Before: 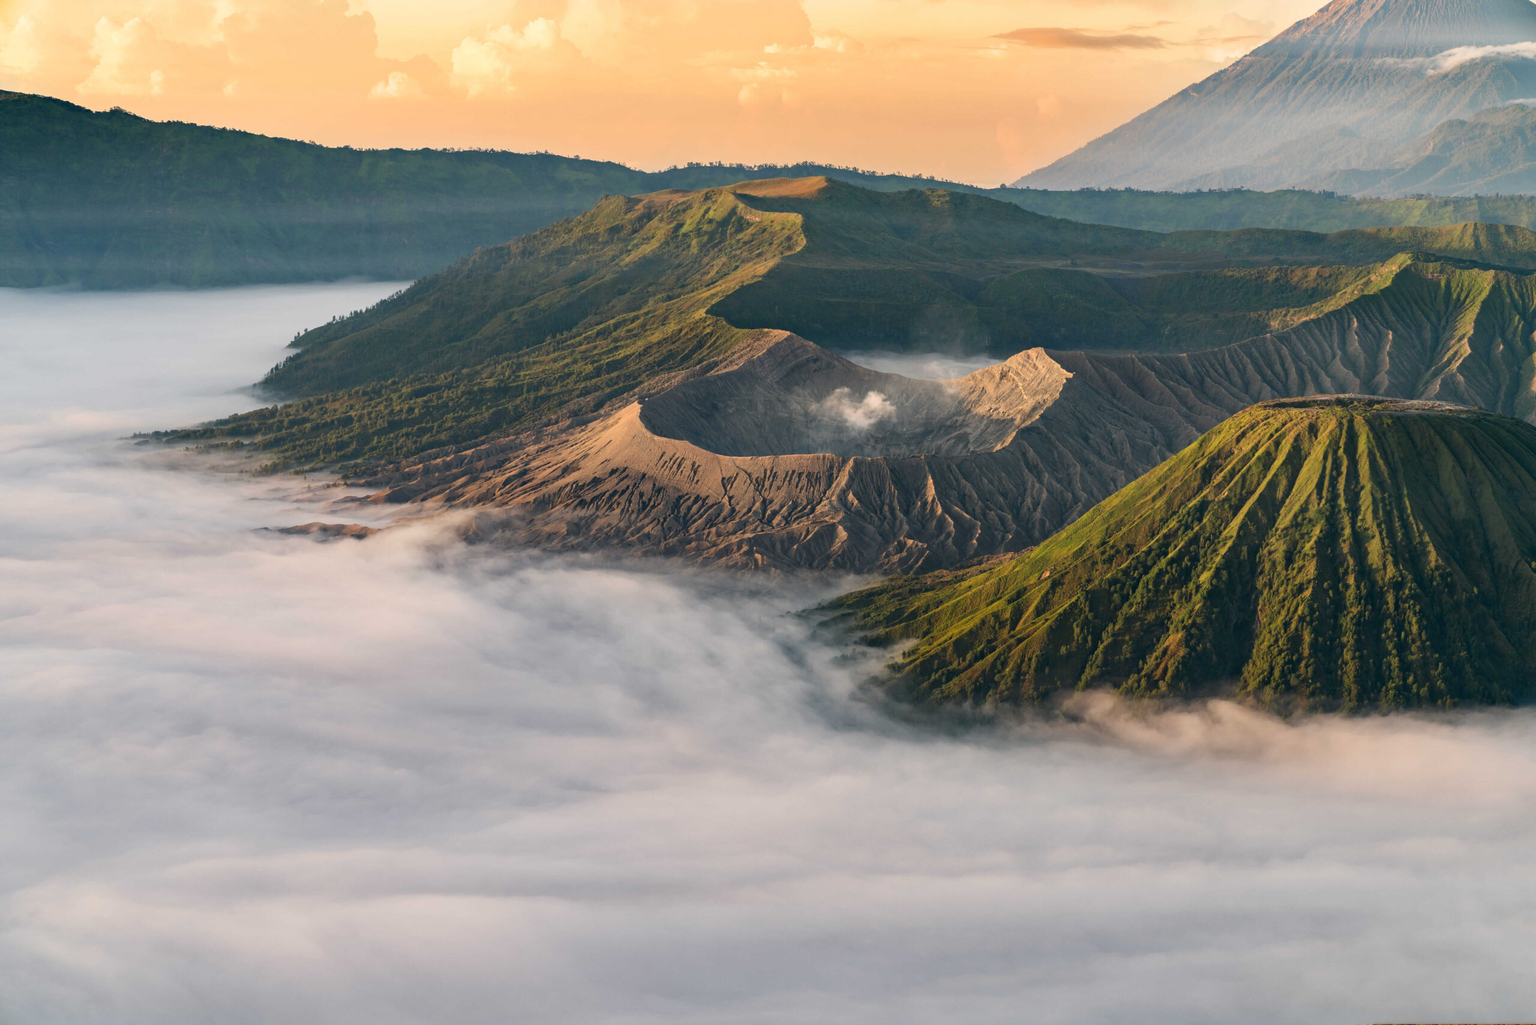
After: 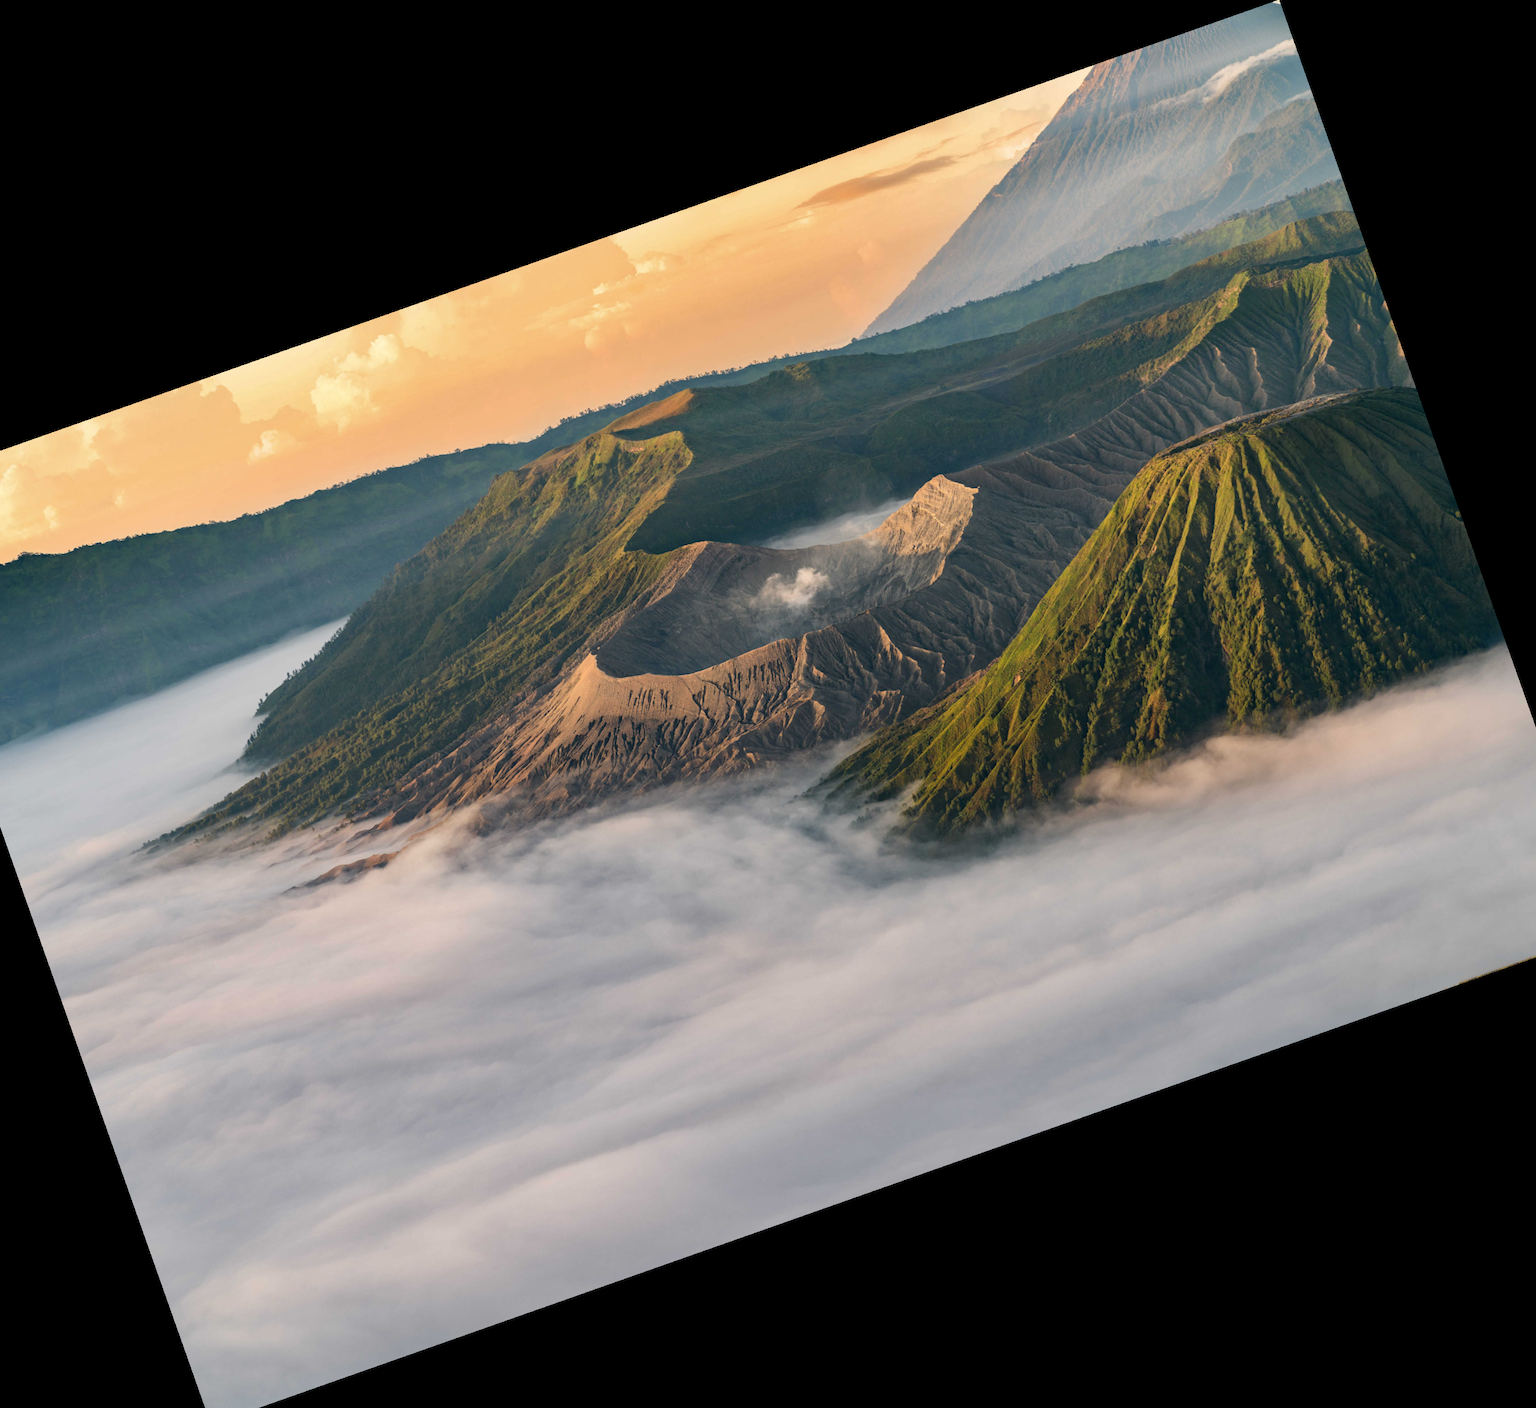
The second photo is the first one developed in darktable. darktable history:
shadows and highlights: shadows 10, white point adjustment 1, highlights -40
crop and rotate: angle 19.43°, left 6.812%, right 4.125%, bottom 1.087%
